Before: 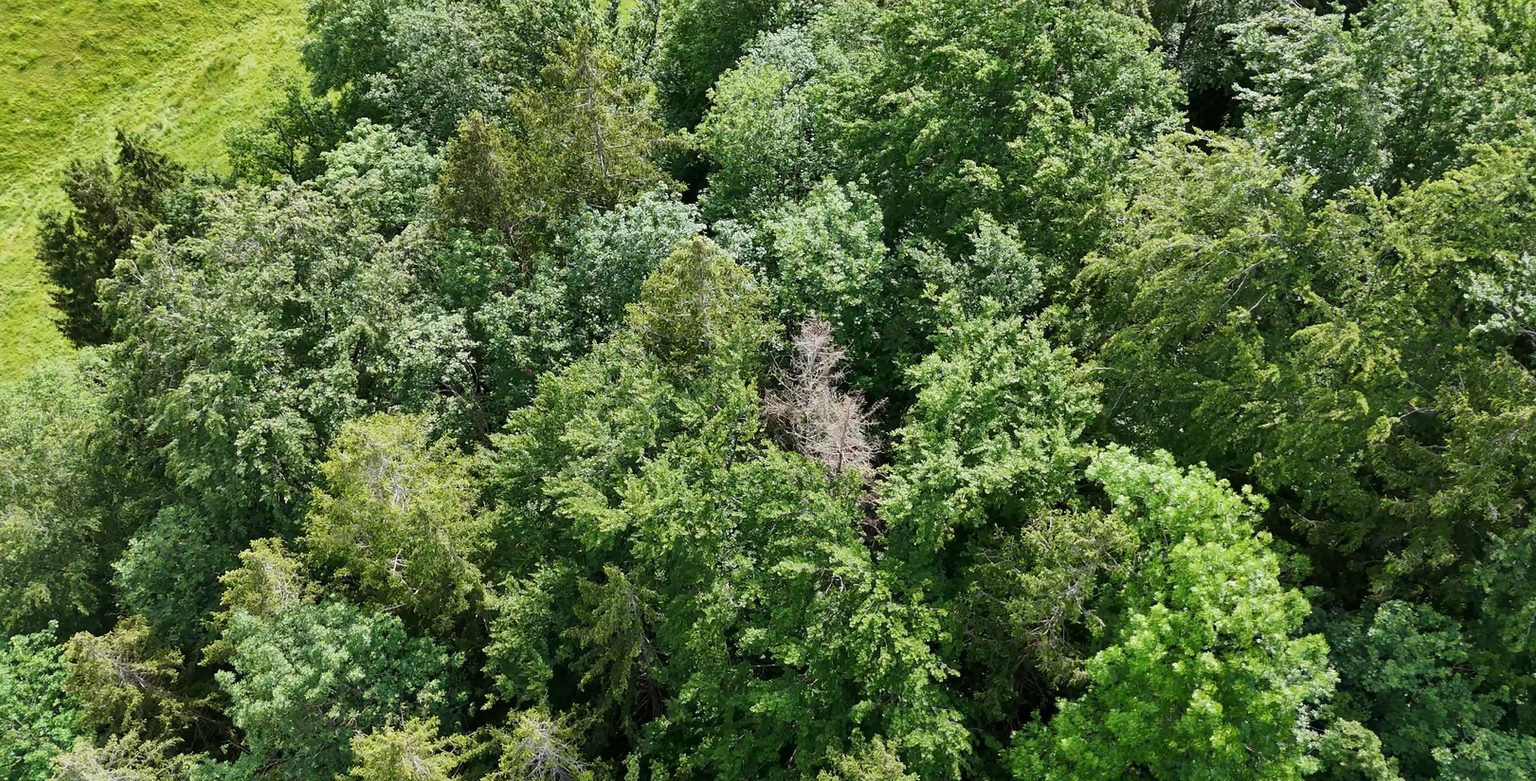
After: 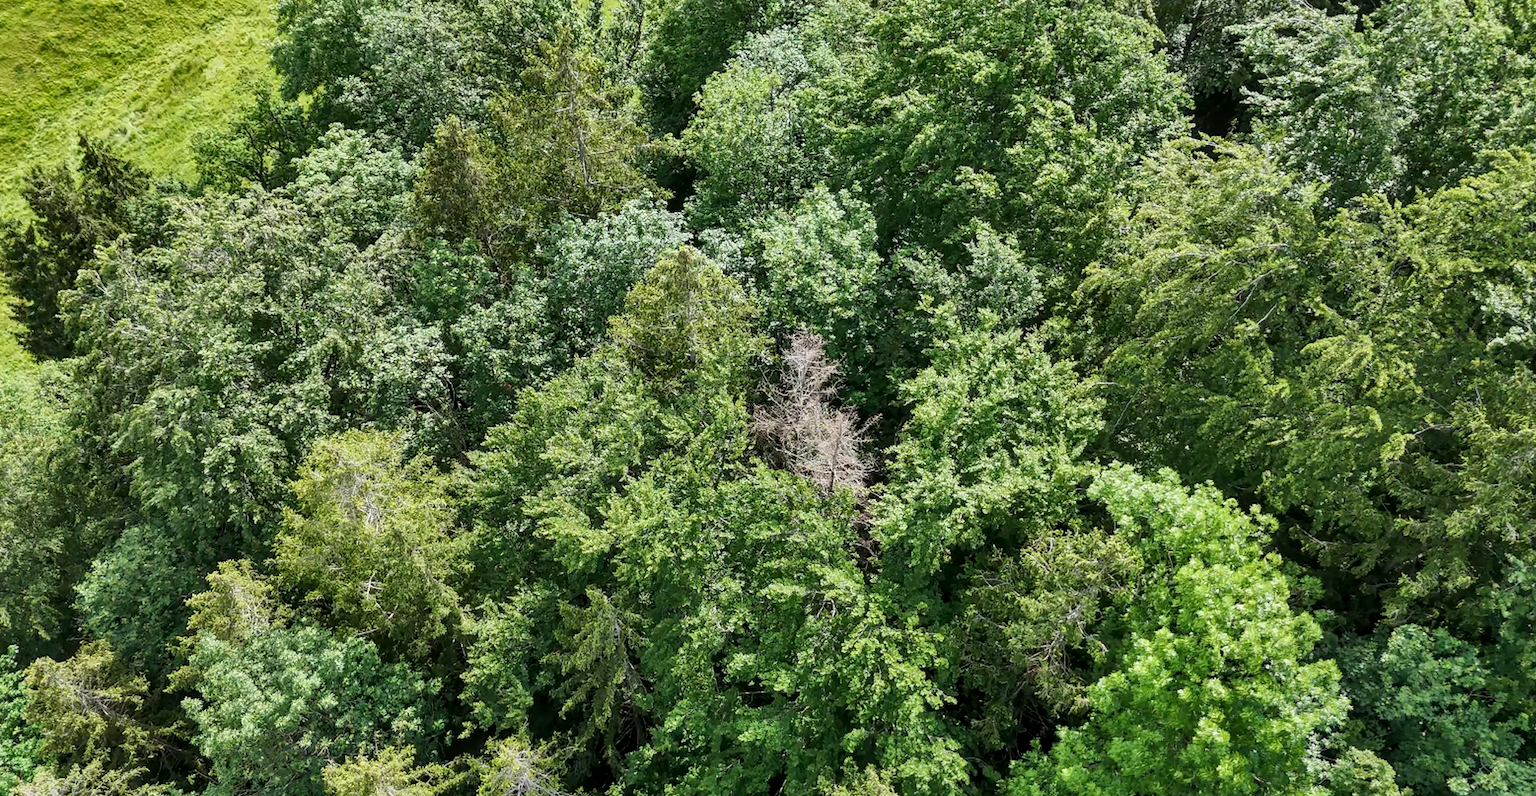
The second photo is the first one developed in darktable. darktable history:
local contrast: on, module defaults
crop and rotate: left 2.695%, right 1.175%, bottom 1.846%
shadows and highlights: shadows 52.87, soften with gaussian
